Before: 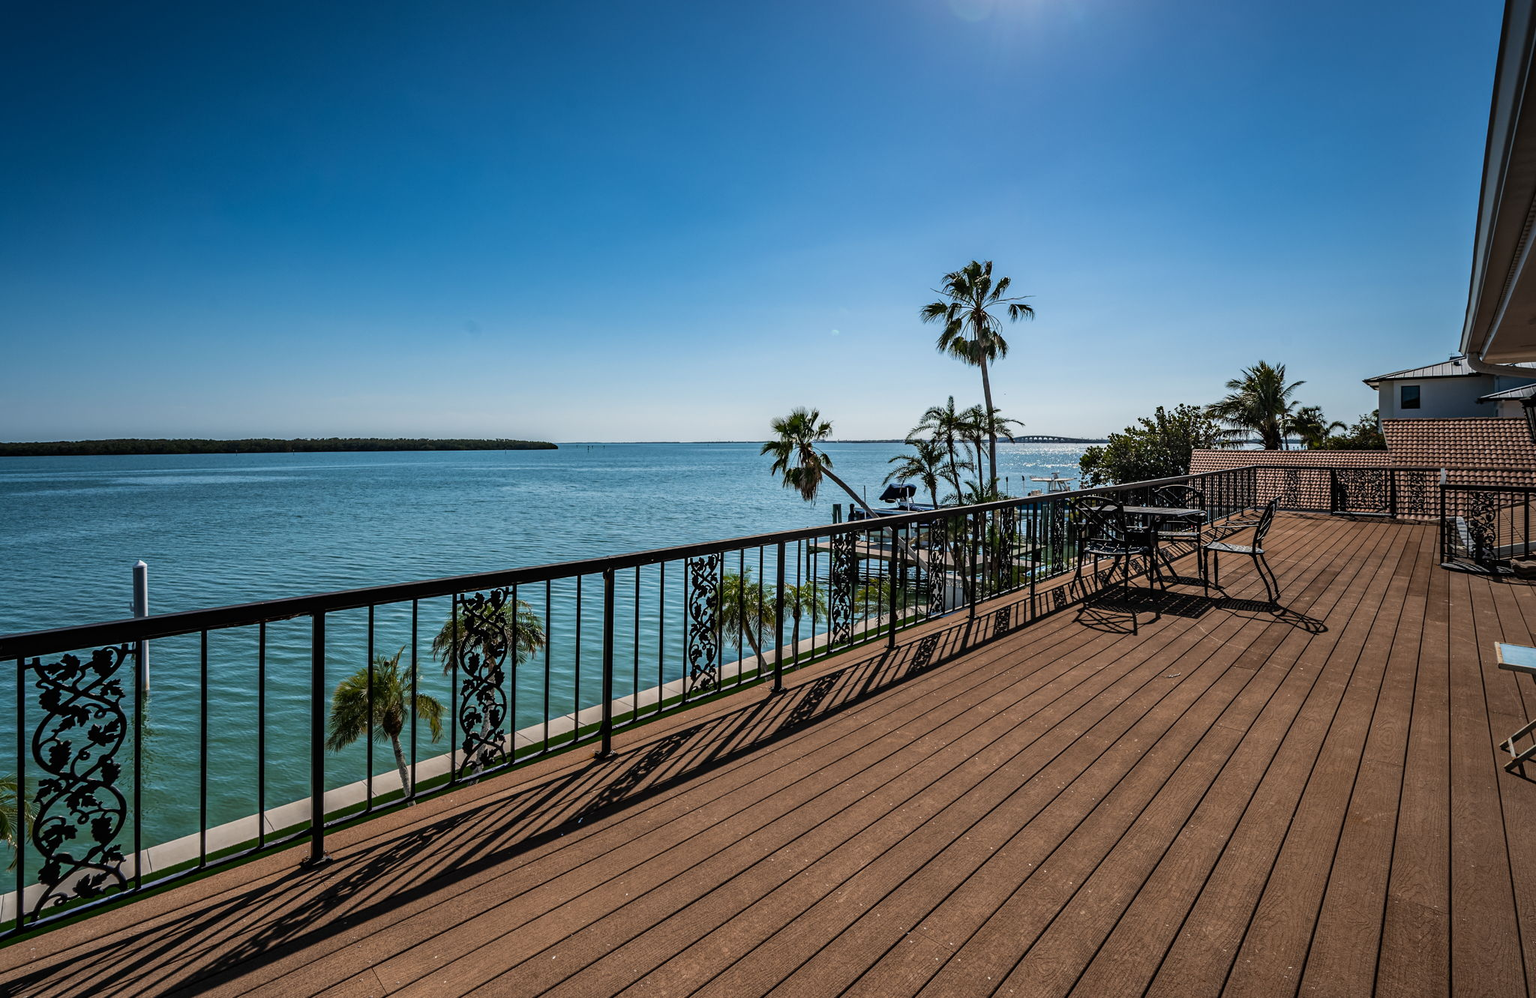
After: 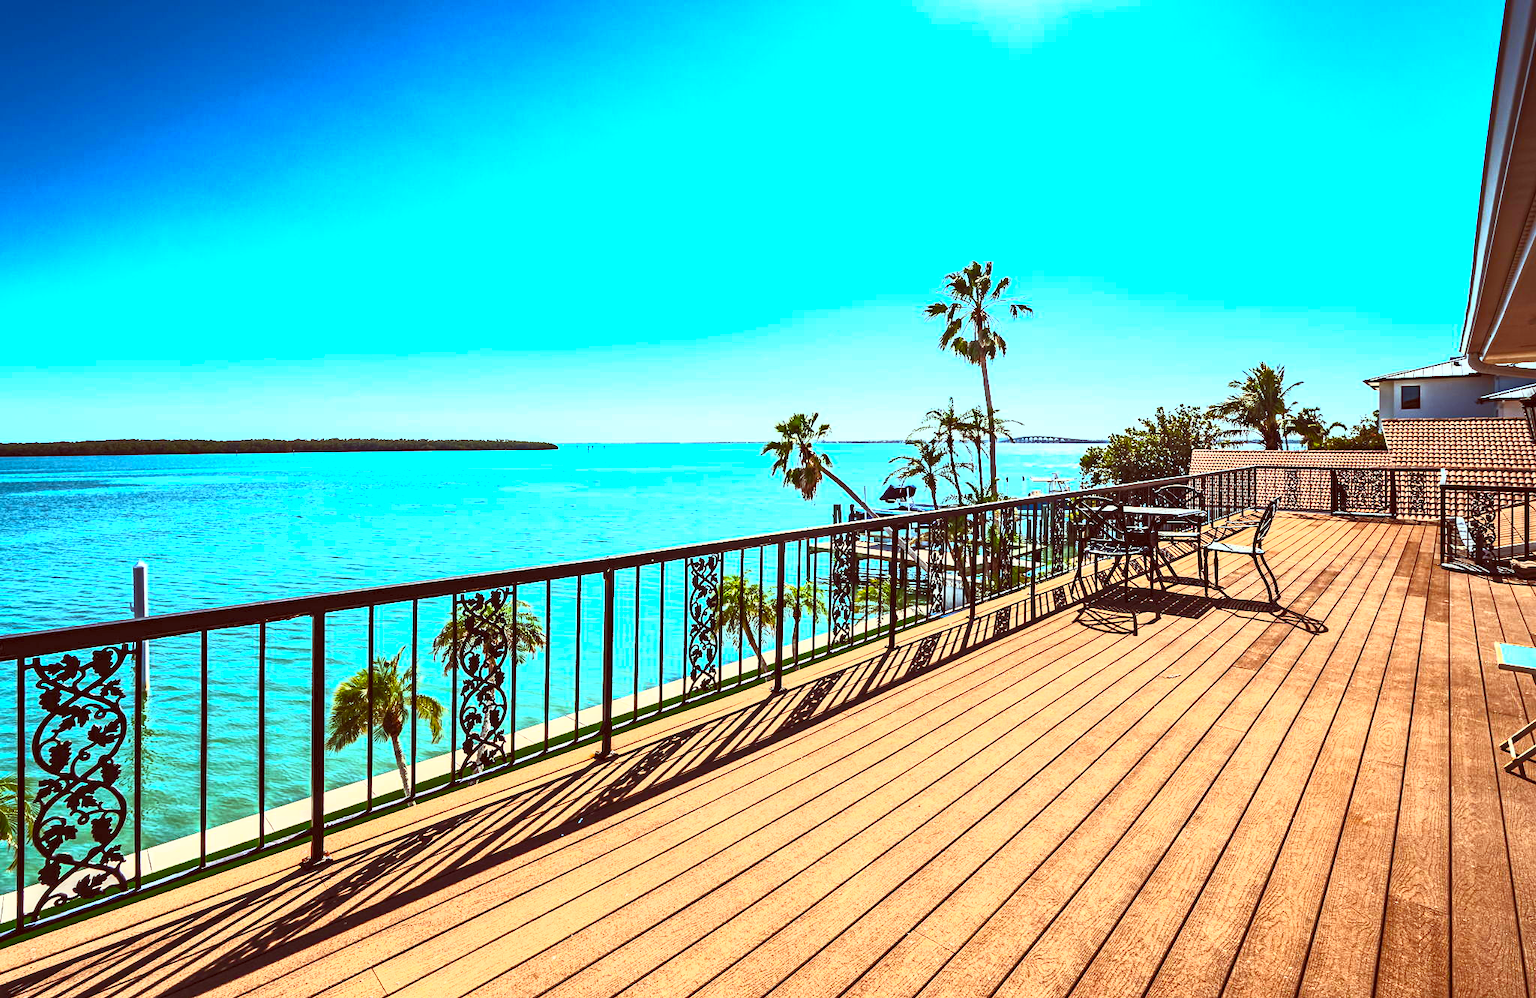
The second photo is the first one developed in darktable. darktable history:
color correction: highlights a* -7.24, highlights b* -0.172, shadows a* 20.81, shadows b* 11.09
contrast brightness saturation: contrast 0.989, brightness 0.988, saturation 0.985
exposure: exposure 0.753 EV, compensate highlight preservation false
